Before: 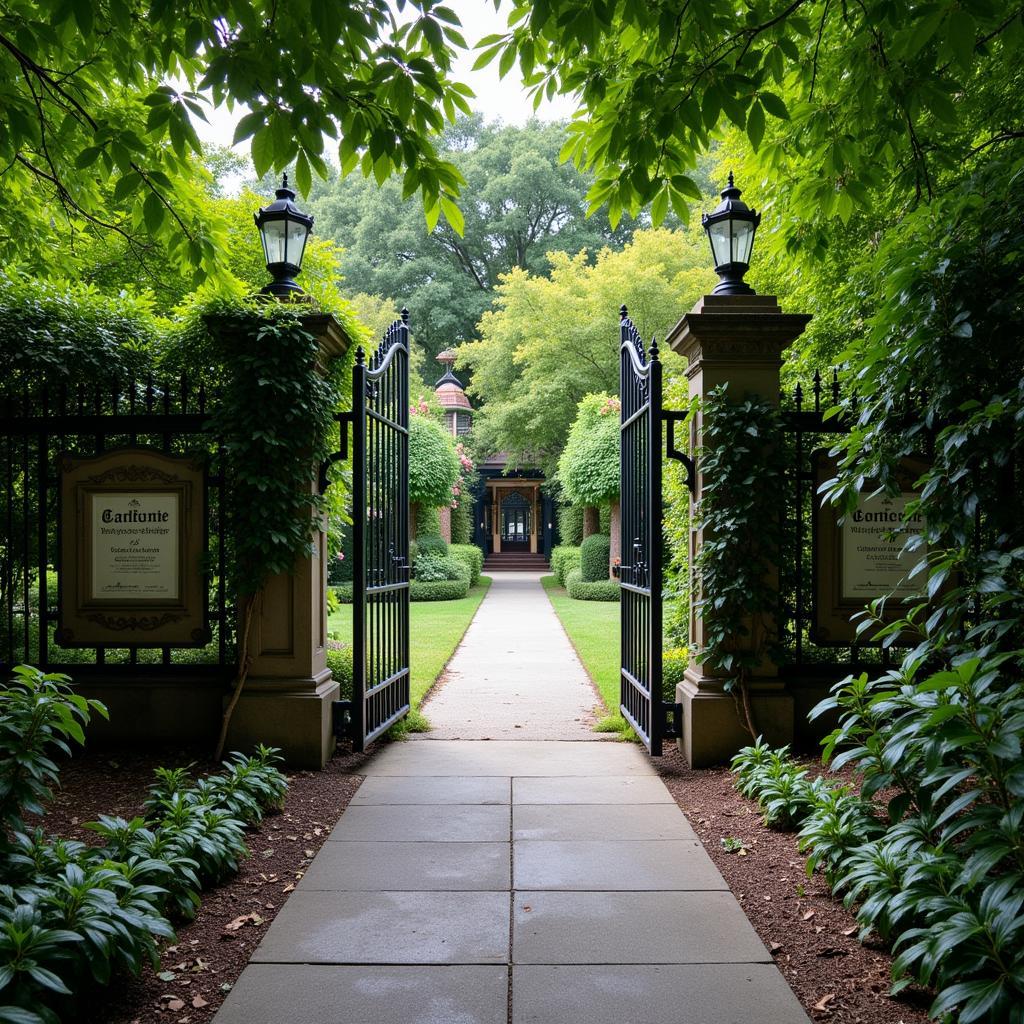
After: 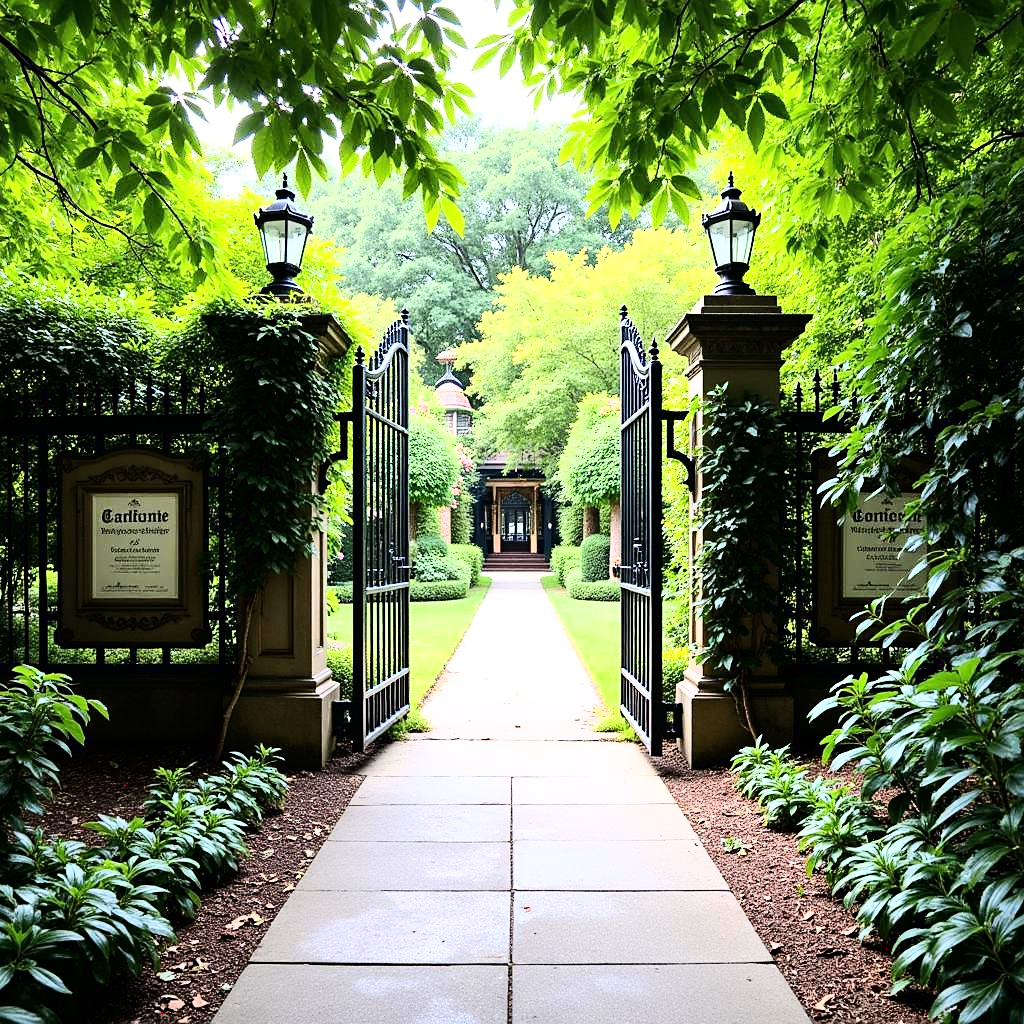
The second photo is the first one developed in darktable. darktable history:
exposure: exposure 0.299 EV, compensate highlight preservation false
base curve: curves: ch0 [(0, 0) (0.007, 0.004) (0.027, 0.03) (0.046, 0.07) (0.207, 0.54) (0.442, 0.872) (0.673, 0.972) (1, 1)]
sharpen: radius 1.888, amount 0.399, threshold 1.448
